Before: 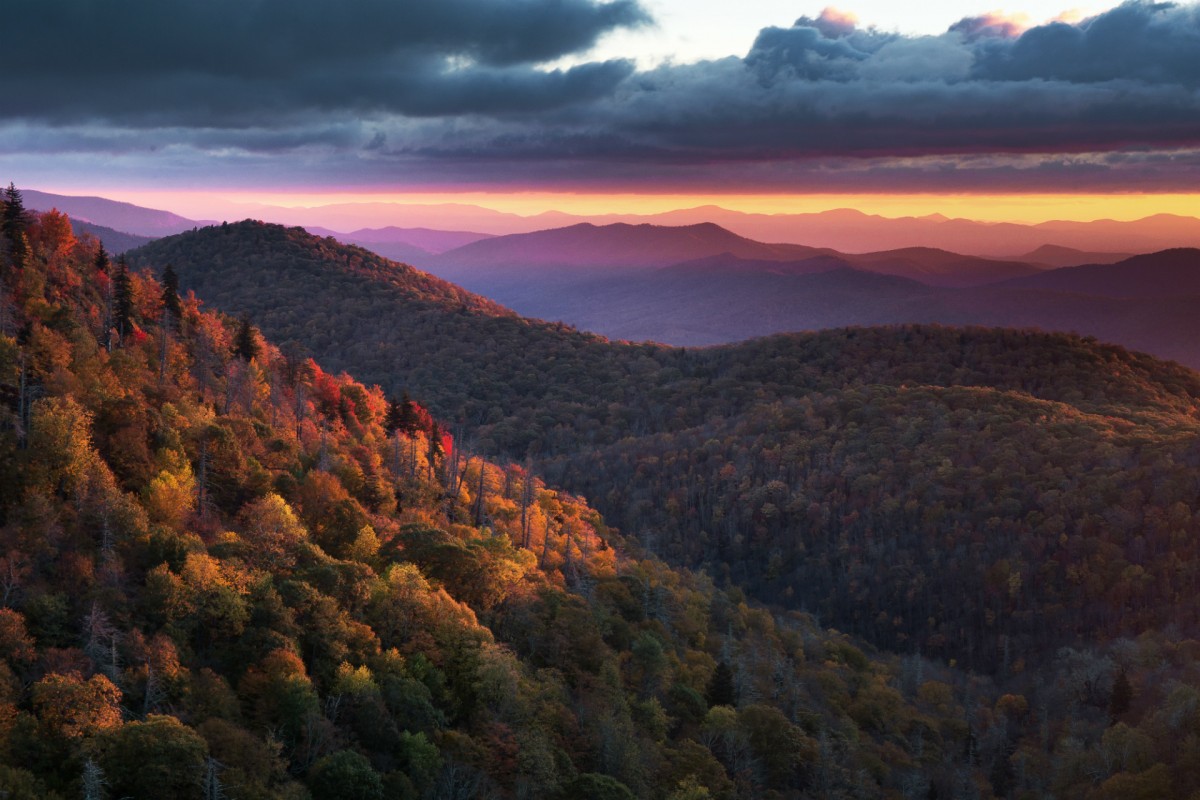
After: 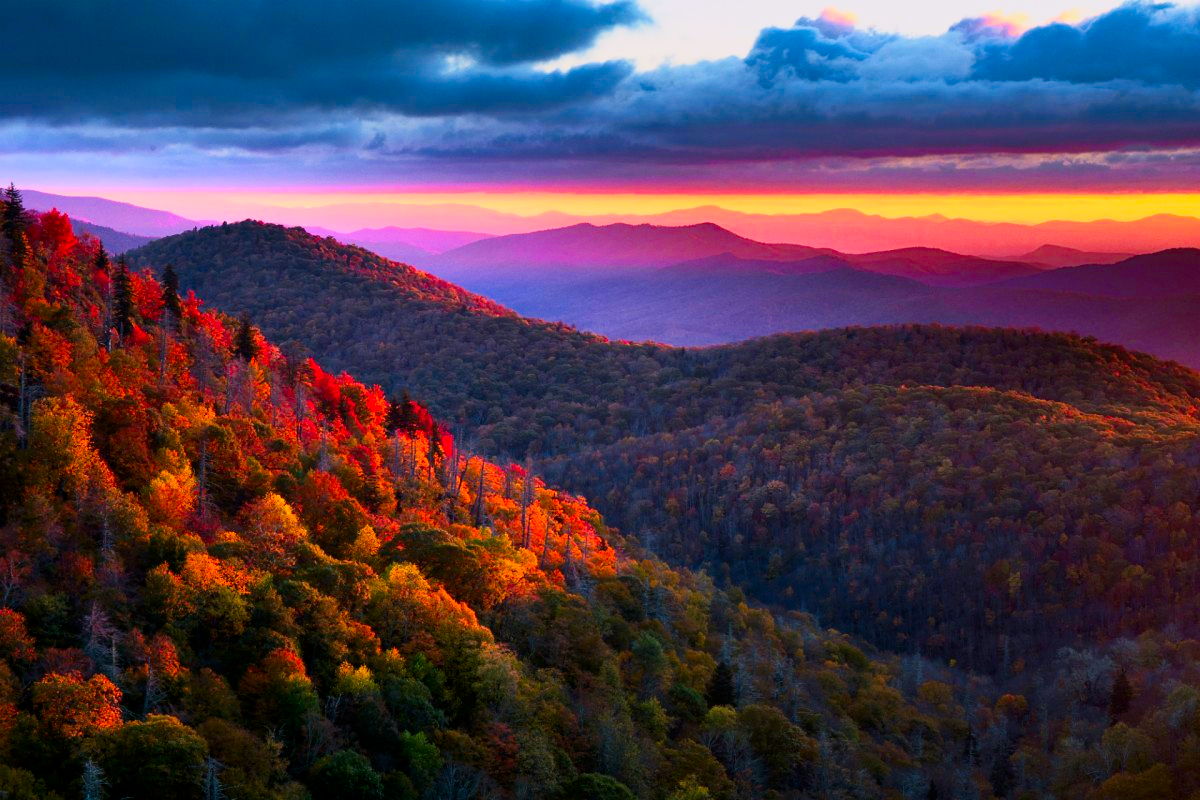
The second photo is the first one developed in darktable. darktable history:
white balance: red 0.976, blue 1.04
color correction: highlights a* 5.81, highlights b* 4.84
filmic rgb: black relative exposure -8.79 EV, white relative exposure 4.98 EV, threshold 3 EV, target black luminance 0%, hardness 3.77, latitude 66.33%, contrast 0.822, shadows ↔ highlights balance 20%, color science v5 (2021), contrast in shadows safe, contrast in highlights safe, enable highlight reconstruction true
exposure: exposure 0.6 EV, compensate highlight preservation false
contrast brightness saturation: contrast 0.26, brightness 0.02, saturation 0.87
